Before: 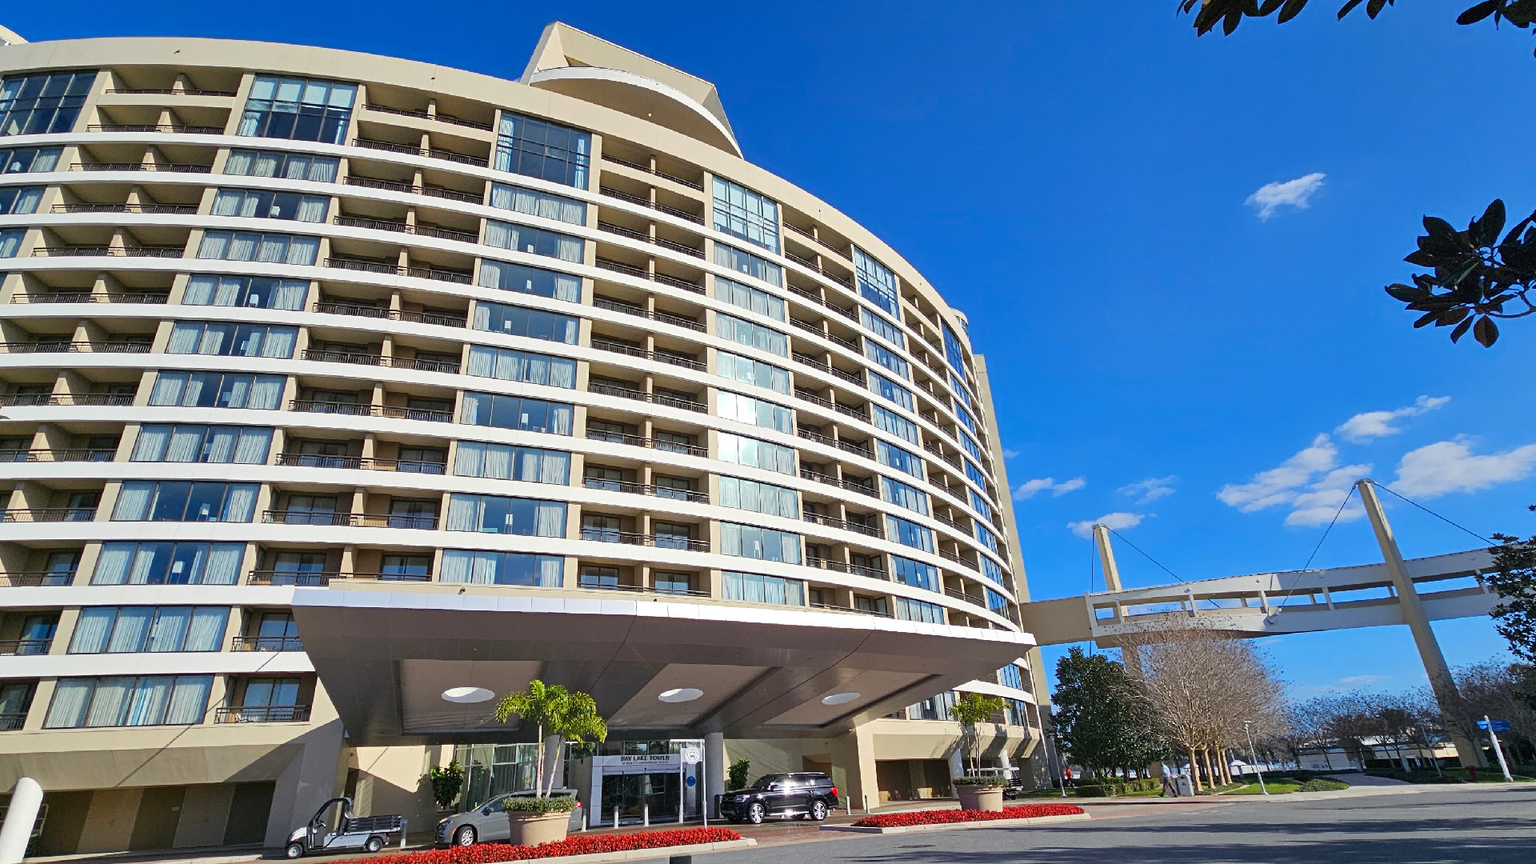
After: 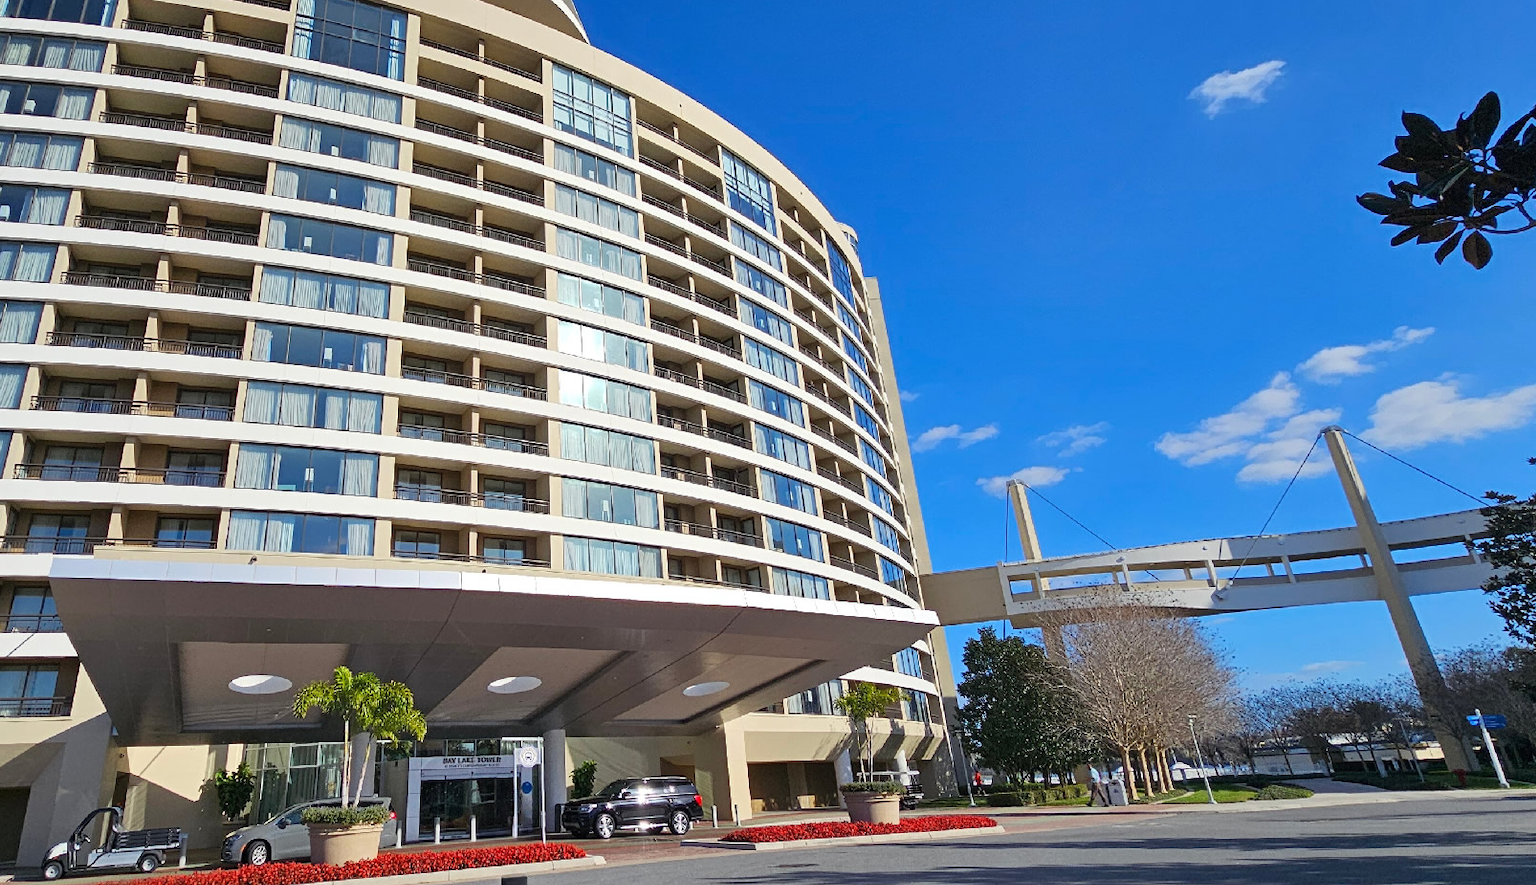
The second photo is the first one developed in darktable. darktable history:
crop: left 16.315%, top 14.246%
exposure: compensate highlight preservation false
